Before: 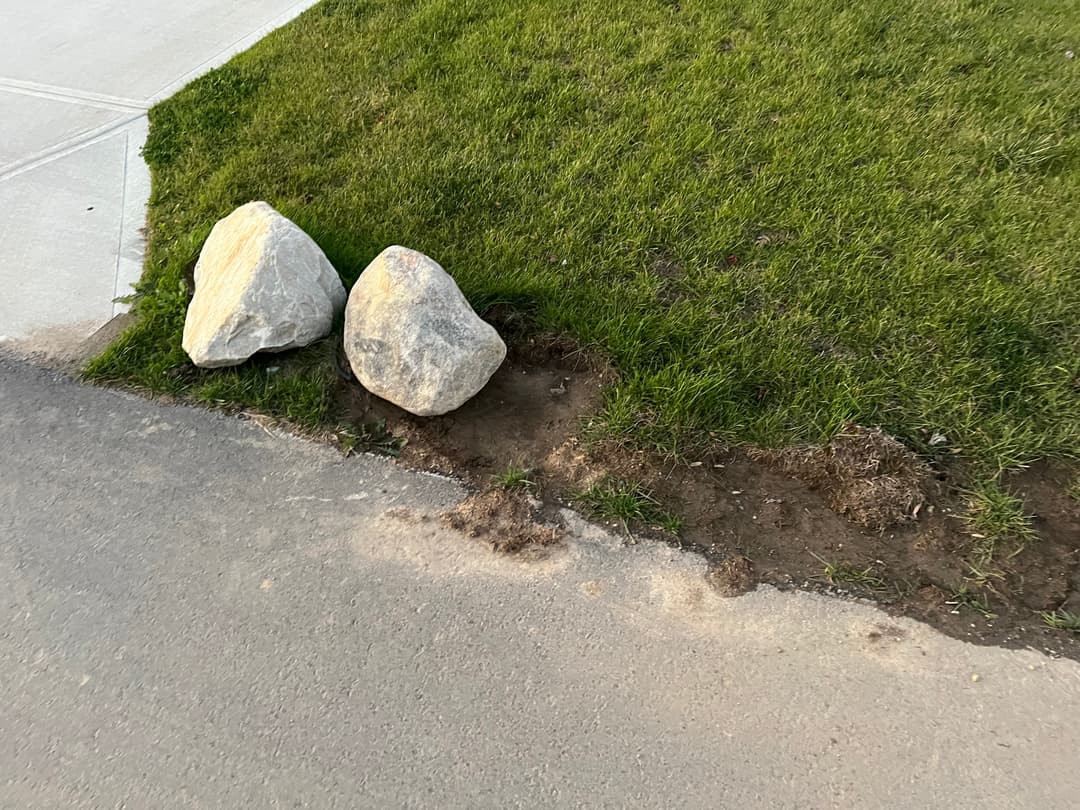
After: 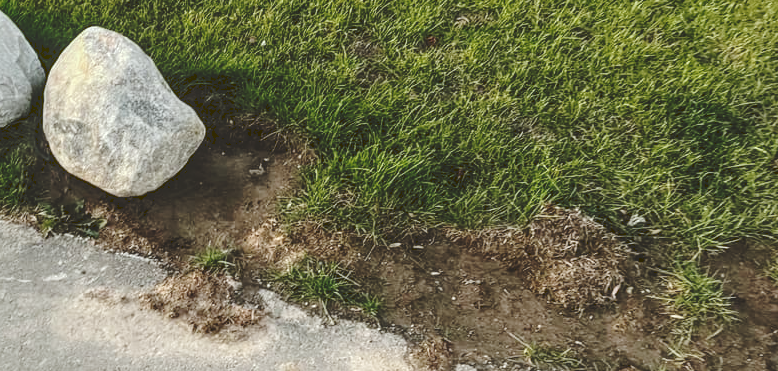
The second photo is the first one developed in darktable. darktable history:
crop and rotate: left 27.938%, top 27.046%, bottom 27.046%
tone curve: curves: ch0 [(0, 0) (0.003, 0.177) (0.011, 0.177) (0.025, 0.176) (0.044, 0.178) (0.069, 0.186) (0.1, 0.194) (0.136, 0.203) (0.177, 0.223) (0.224, 0.255) (0.277, 0.305) (0.335, 0.383) (0.399, 0.467) (0.468, 0.546) (0.543, 0.616) (0.623, 0.694) (0.709, 0.764) (0.801, 0.834) (0.898, 0.901) (1, 1)], preserve colors none
local contrast: detail 130%
color balance: lift [1.004, 1.002, 1.002, 0.998], gamma [1, 1.007, 1.002, 0.993], gain [1, 0.977, 1.013, 1.023], contrast -3.64%
